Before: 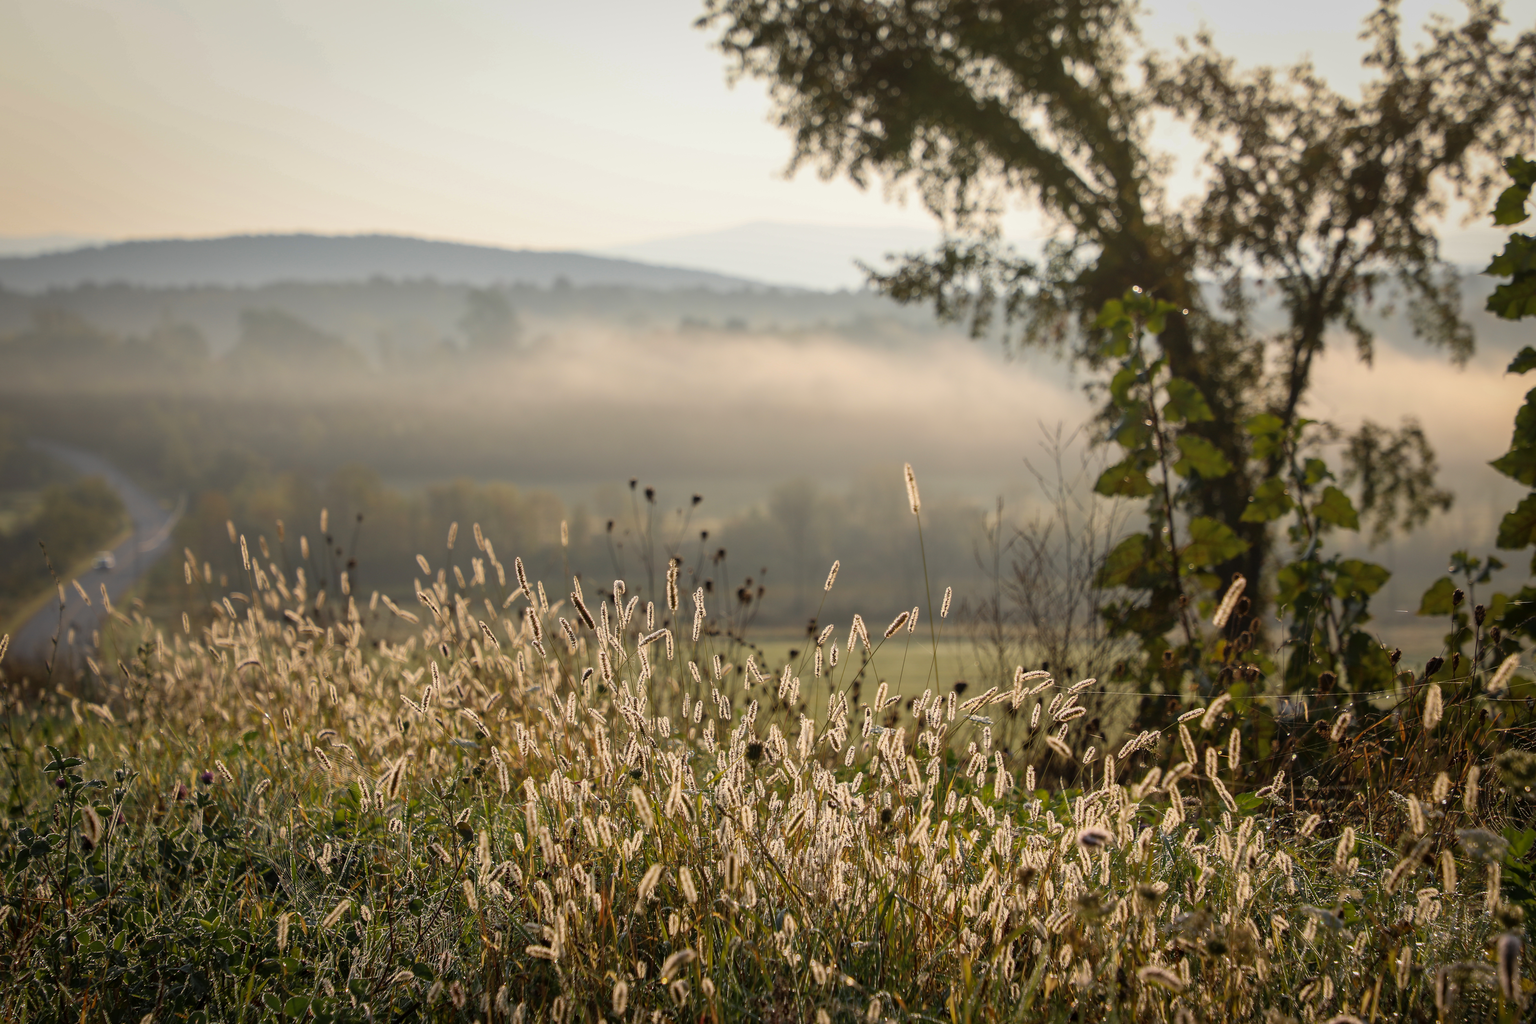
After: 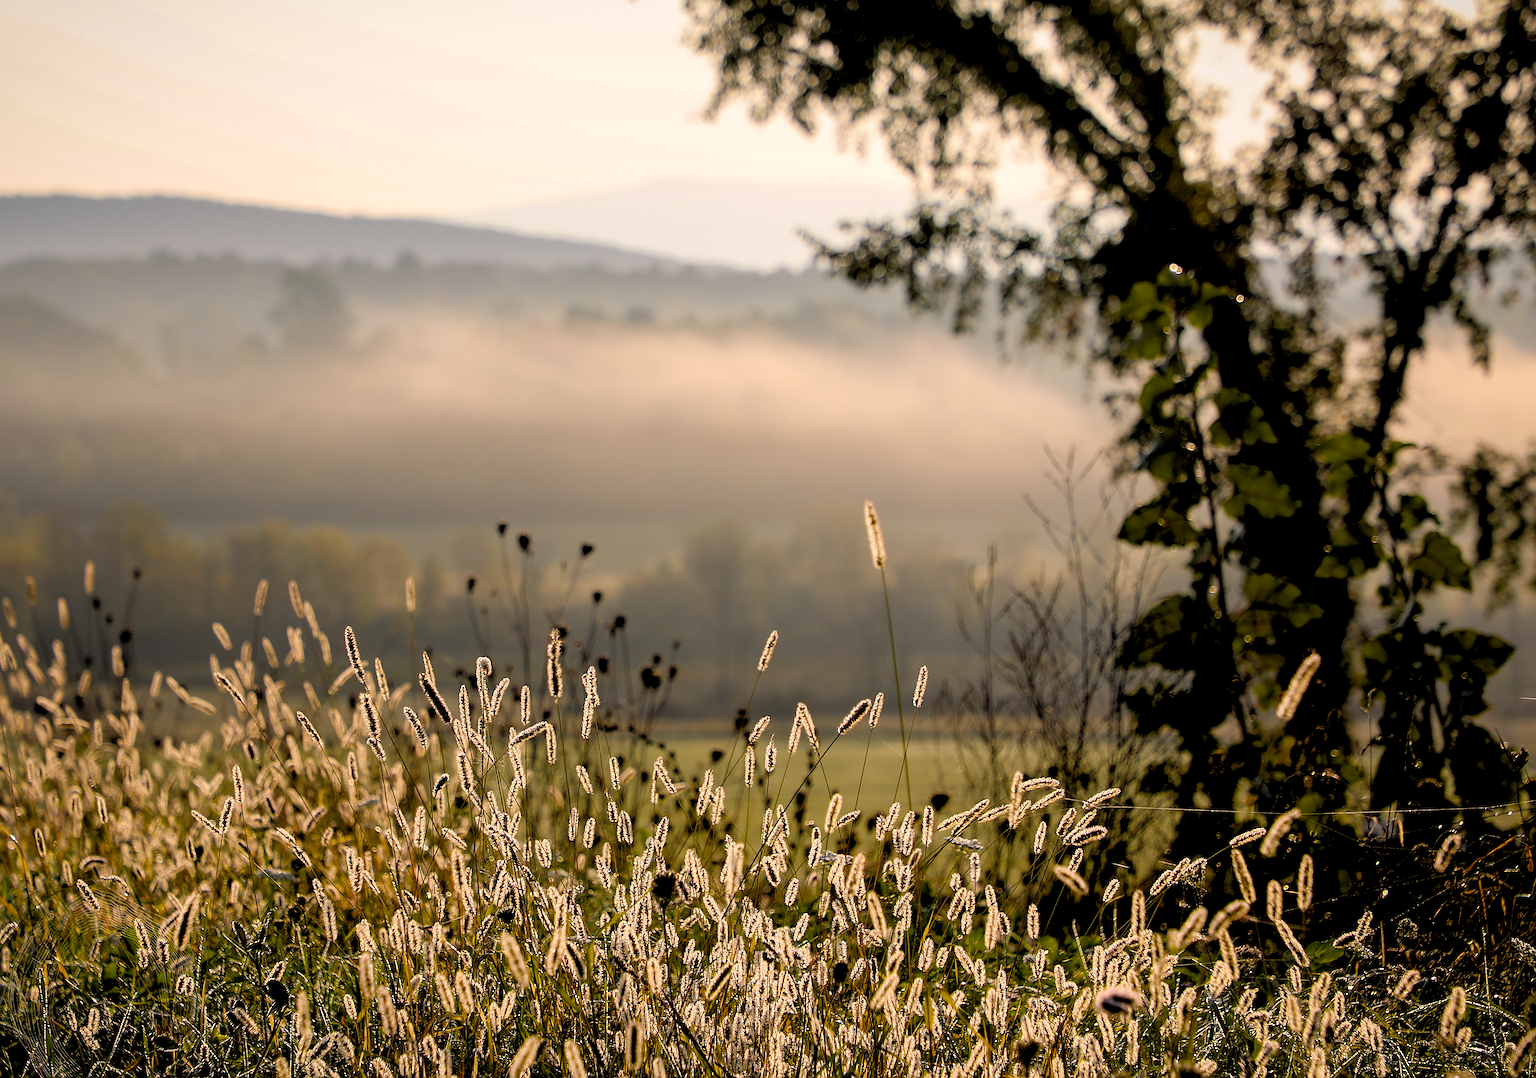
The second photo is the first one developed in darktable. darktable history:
sharpen: radius 2.543, amount 0.636
exposure: black level correction 0.012, compensate highlight preservation false
color balance rgb: shadows lift › chroma 2%, shadows lift › hue 247.2°, power › chroma 0.3%, power › hue 25.2°, highlights gain › chroma 3%, highlights gain › hue 60°, global offset › luminance 0.75%, perceptual saturation grading › global saturation 20%, perceptual saturation grading › highlights -20%, perceptual saturation grading › shadows 30%, global vibrance 20%
crop: left 16.768%, top 8.653%, right 8.362%, bottom 12.485%
white balance: red 0.983, blue 1.036
rgb levels: levels [[0.034, 0.472, 0.904], [0, 0.5, 1], [0, 0.5, 1]]
